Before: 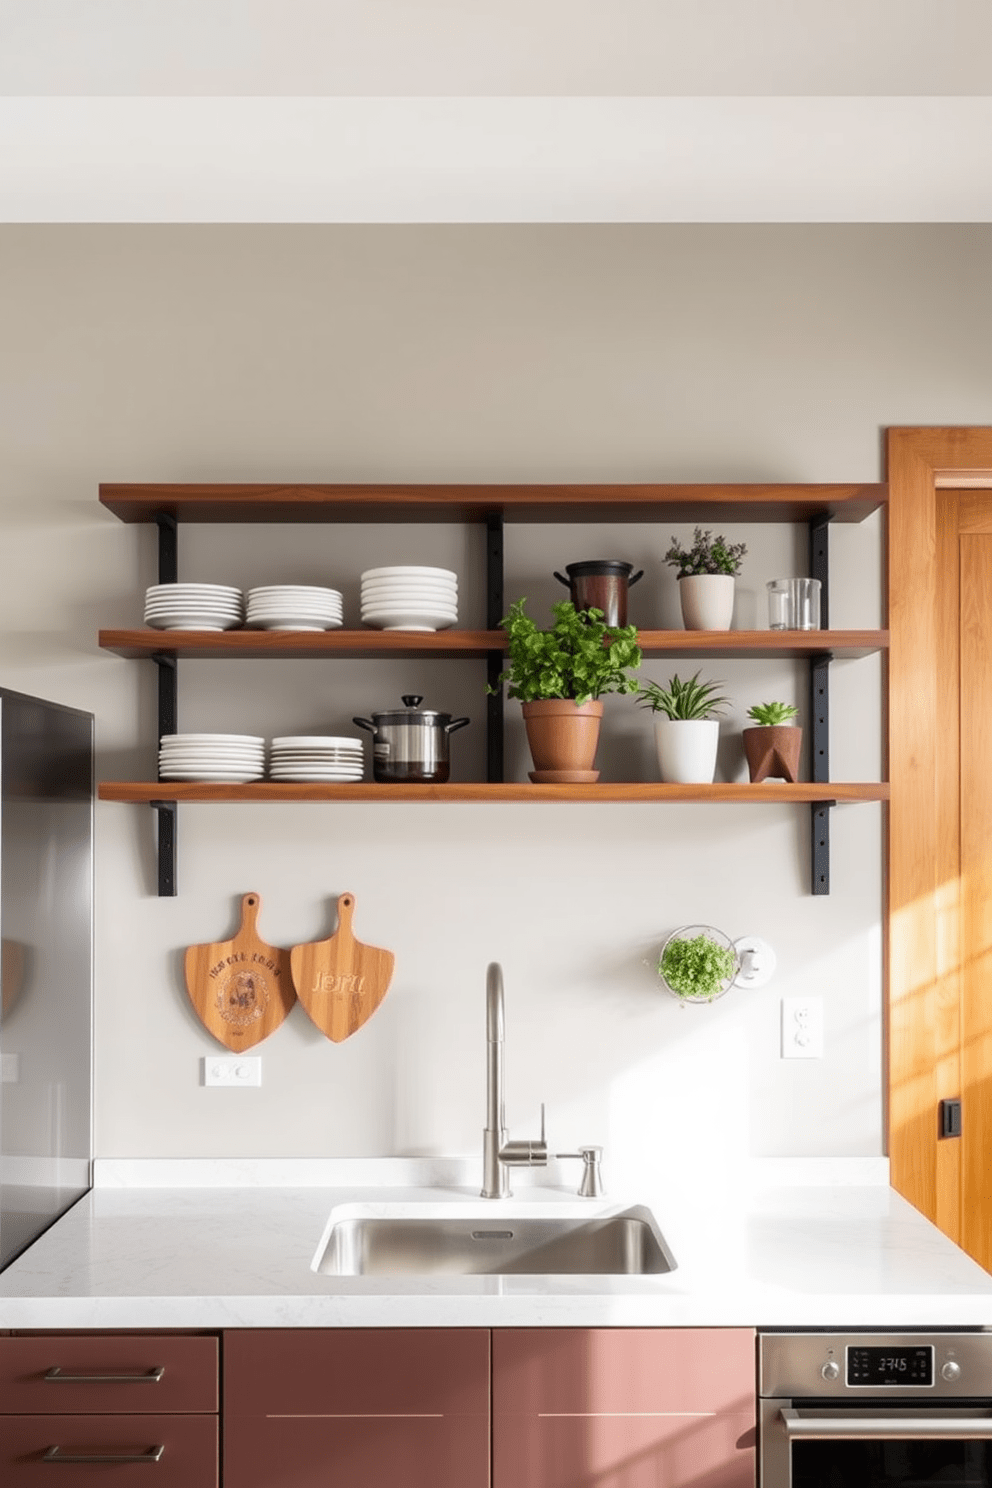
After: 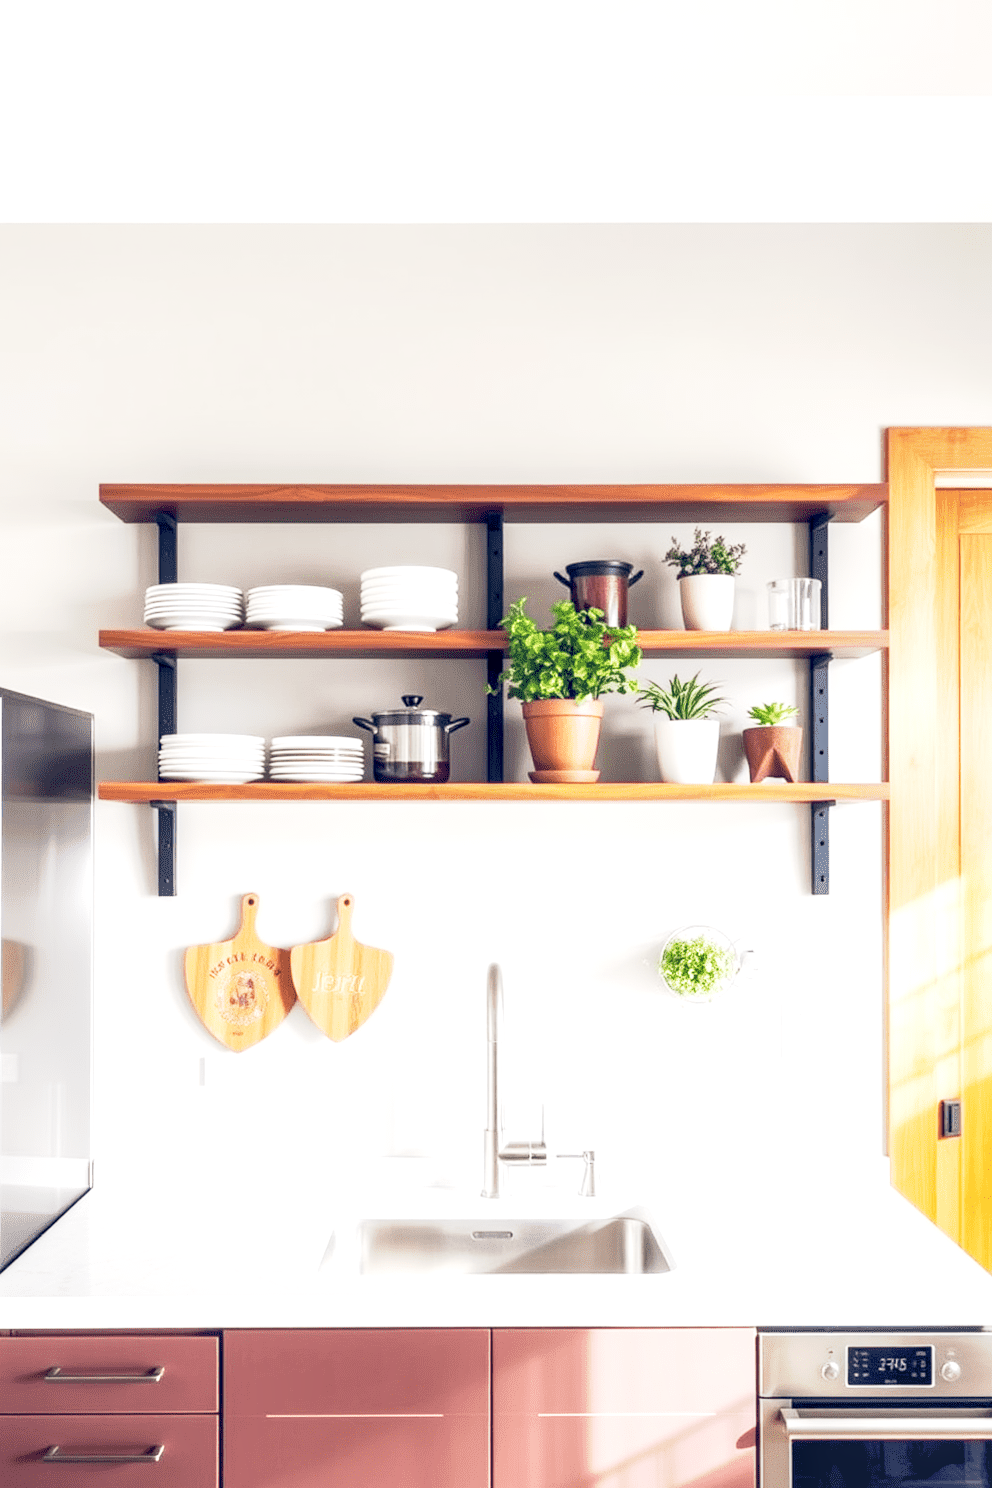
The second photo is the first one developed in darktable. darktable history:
base curve: curves: ch0 [(0, 0) (0.088, 0.125) (0.176, 0.251) (0.354, 0.501) (0.613, 0.749) (1, 0.877)], preserve colors none
local contrast: highlights 32%, detail 135%
exposure: black level correction 0, exposure 1.401 EV, compensate highlight preservation false
color balance rgb: shadows lift › chroma 2.041%, shadows lift › hue 214.81°, global offset › luminance -0.284%, global offset › chroma 0.314%, global offset › hue 260.65°, perceptual saturation grading › global saturation 9.867%
